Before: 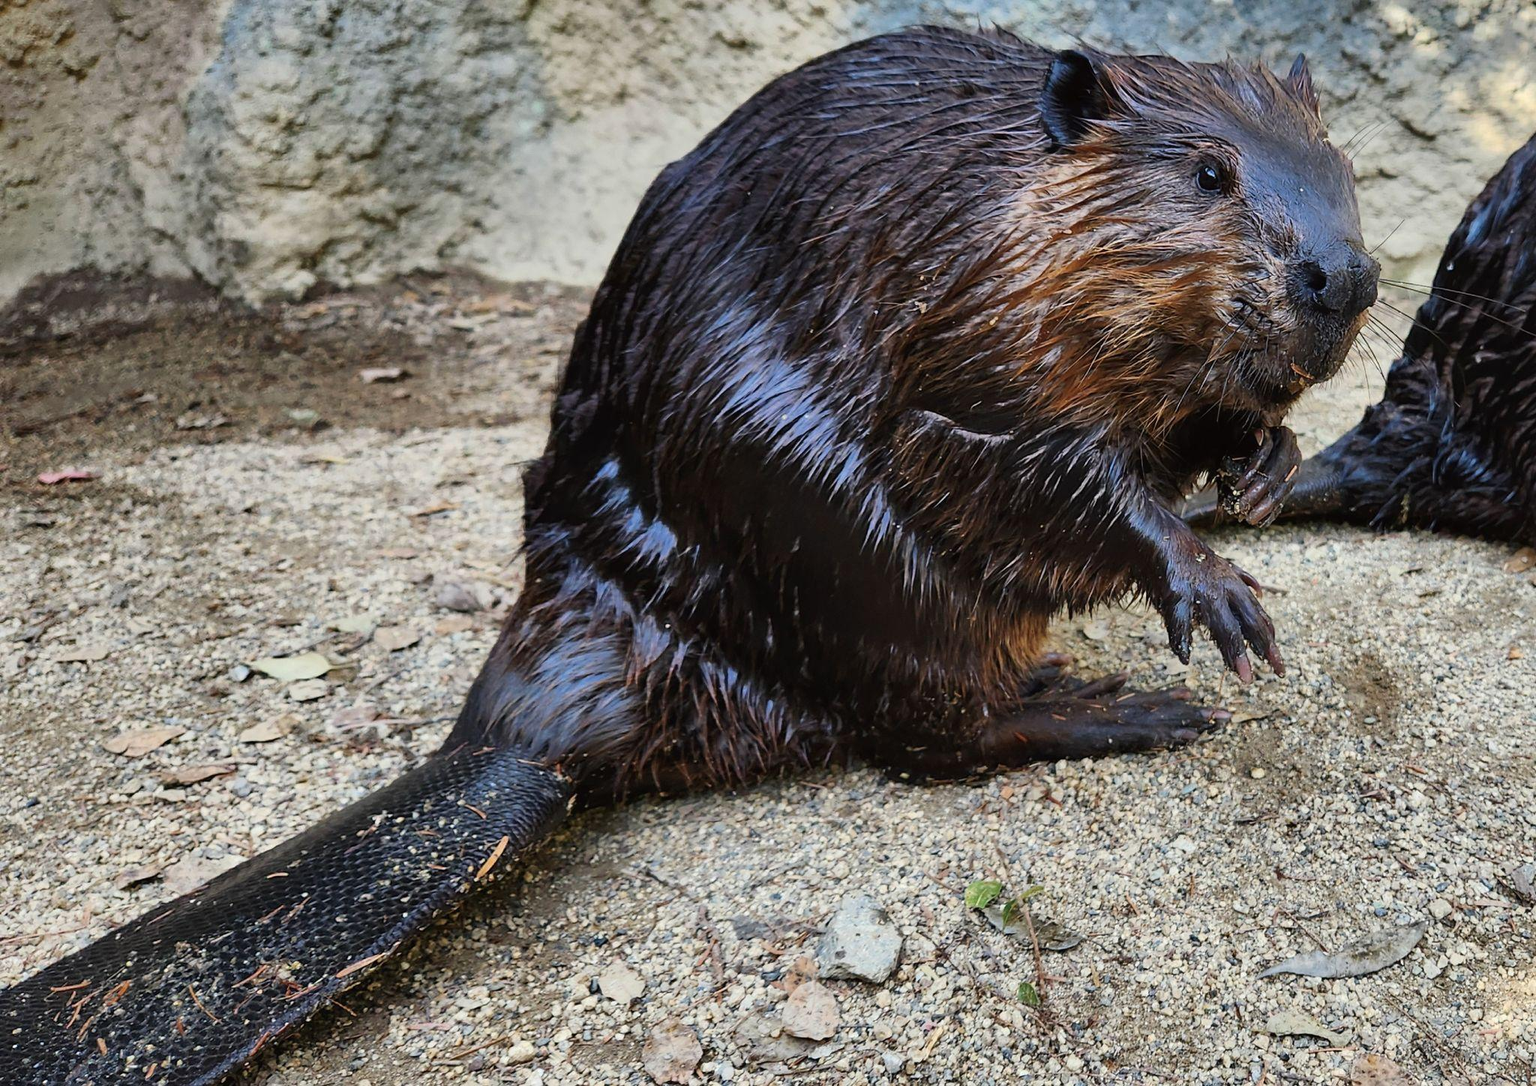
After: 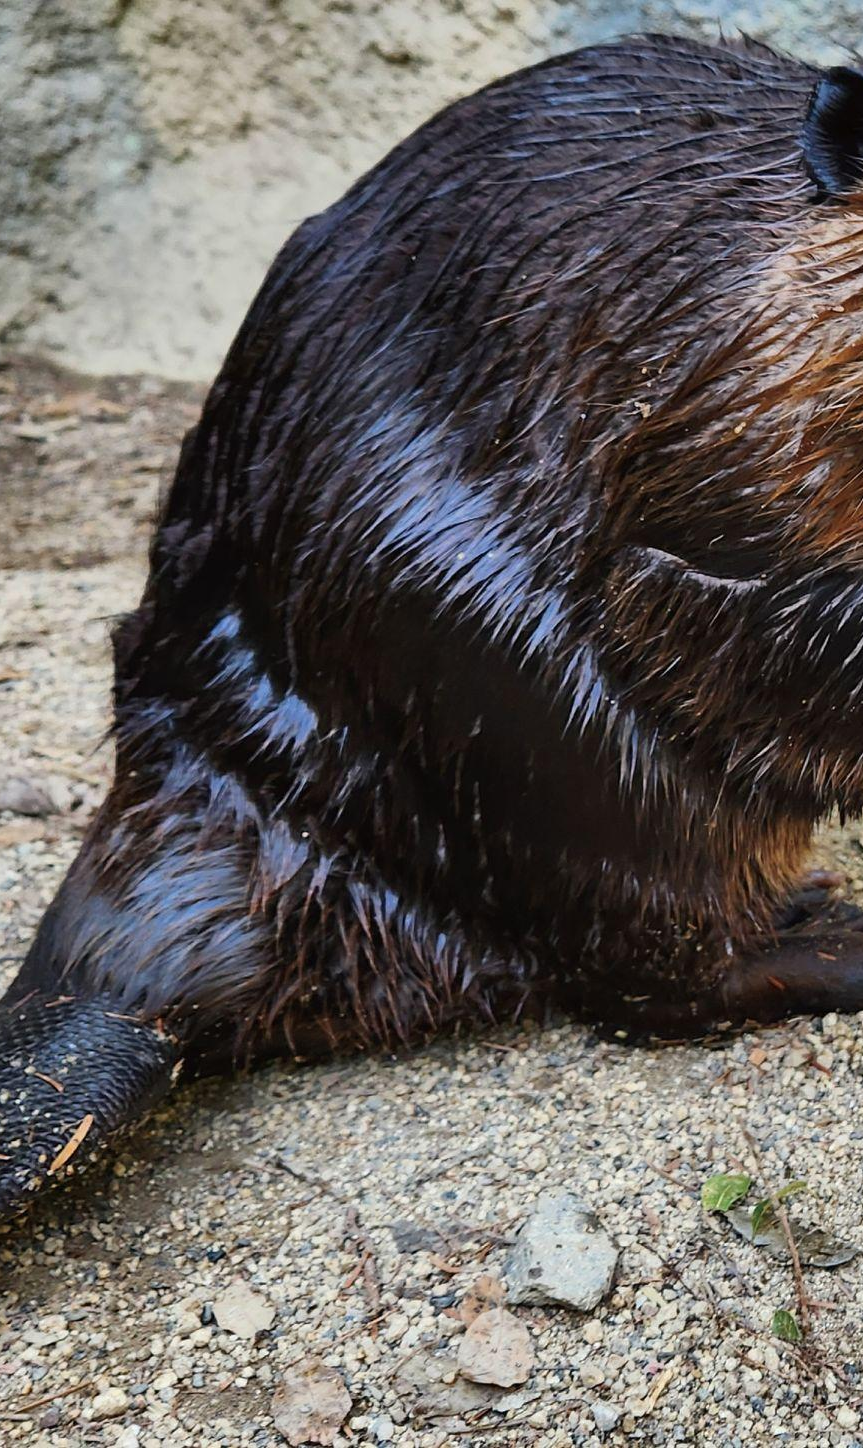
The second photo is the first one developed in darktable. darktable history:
crop: left 28.583%, right 29.231%
color balance rgb: perceptual saturation grading › global saturation -1%
